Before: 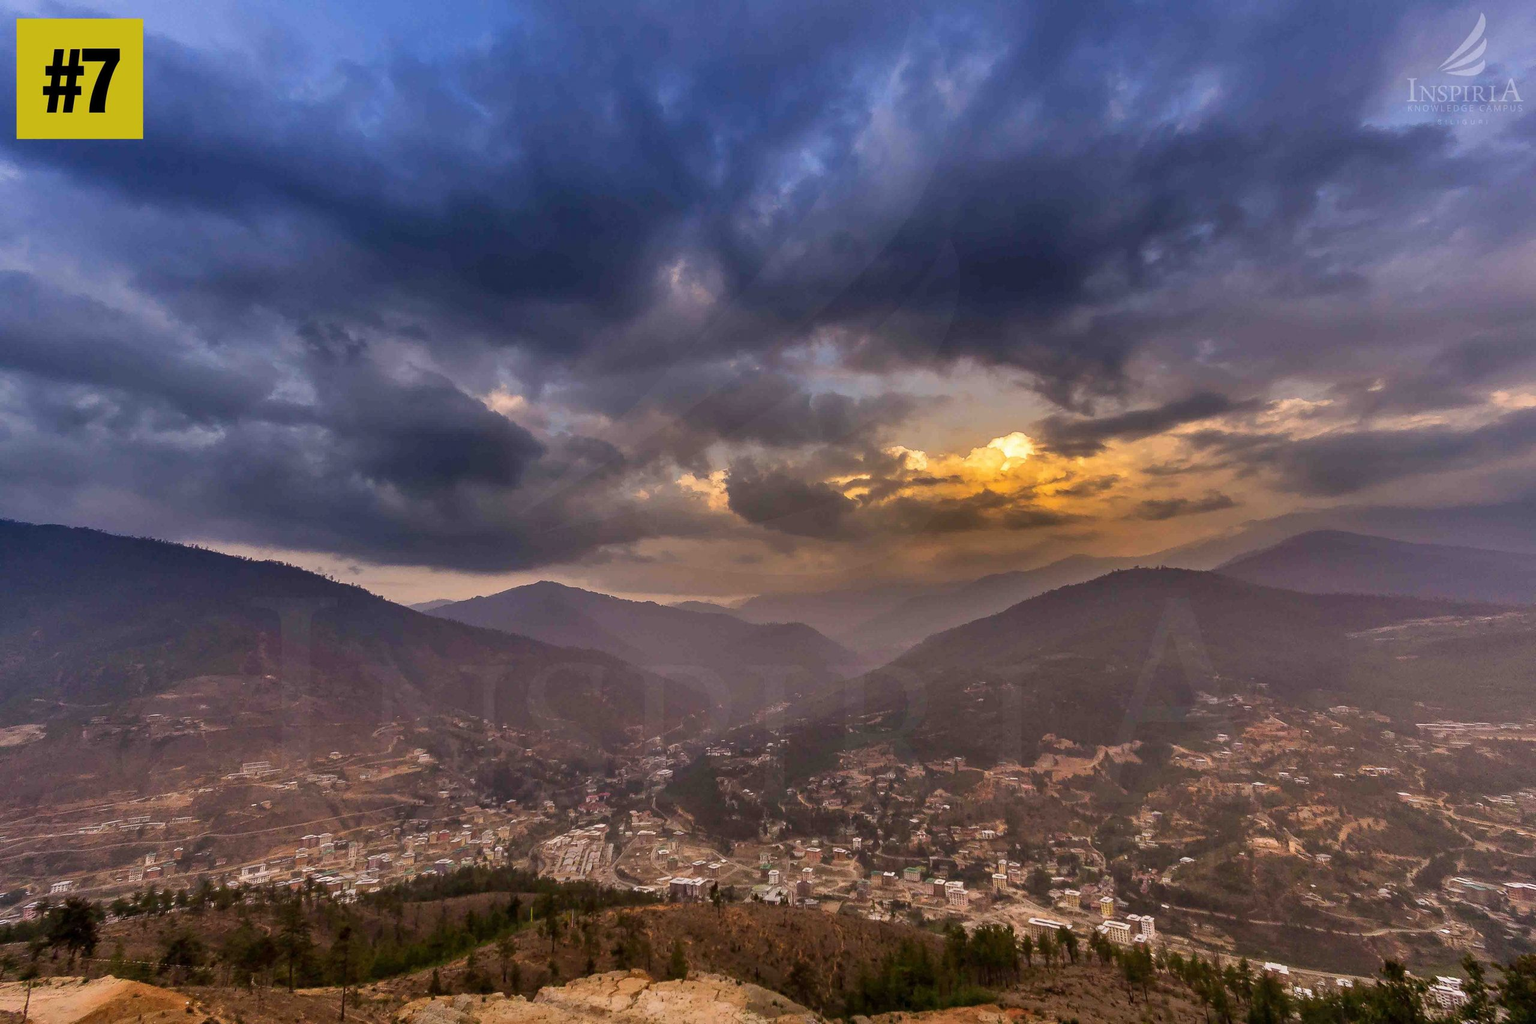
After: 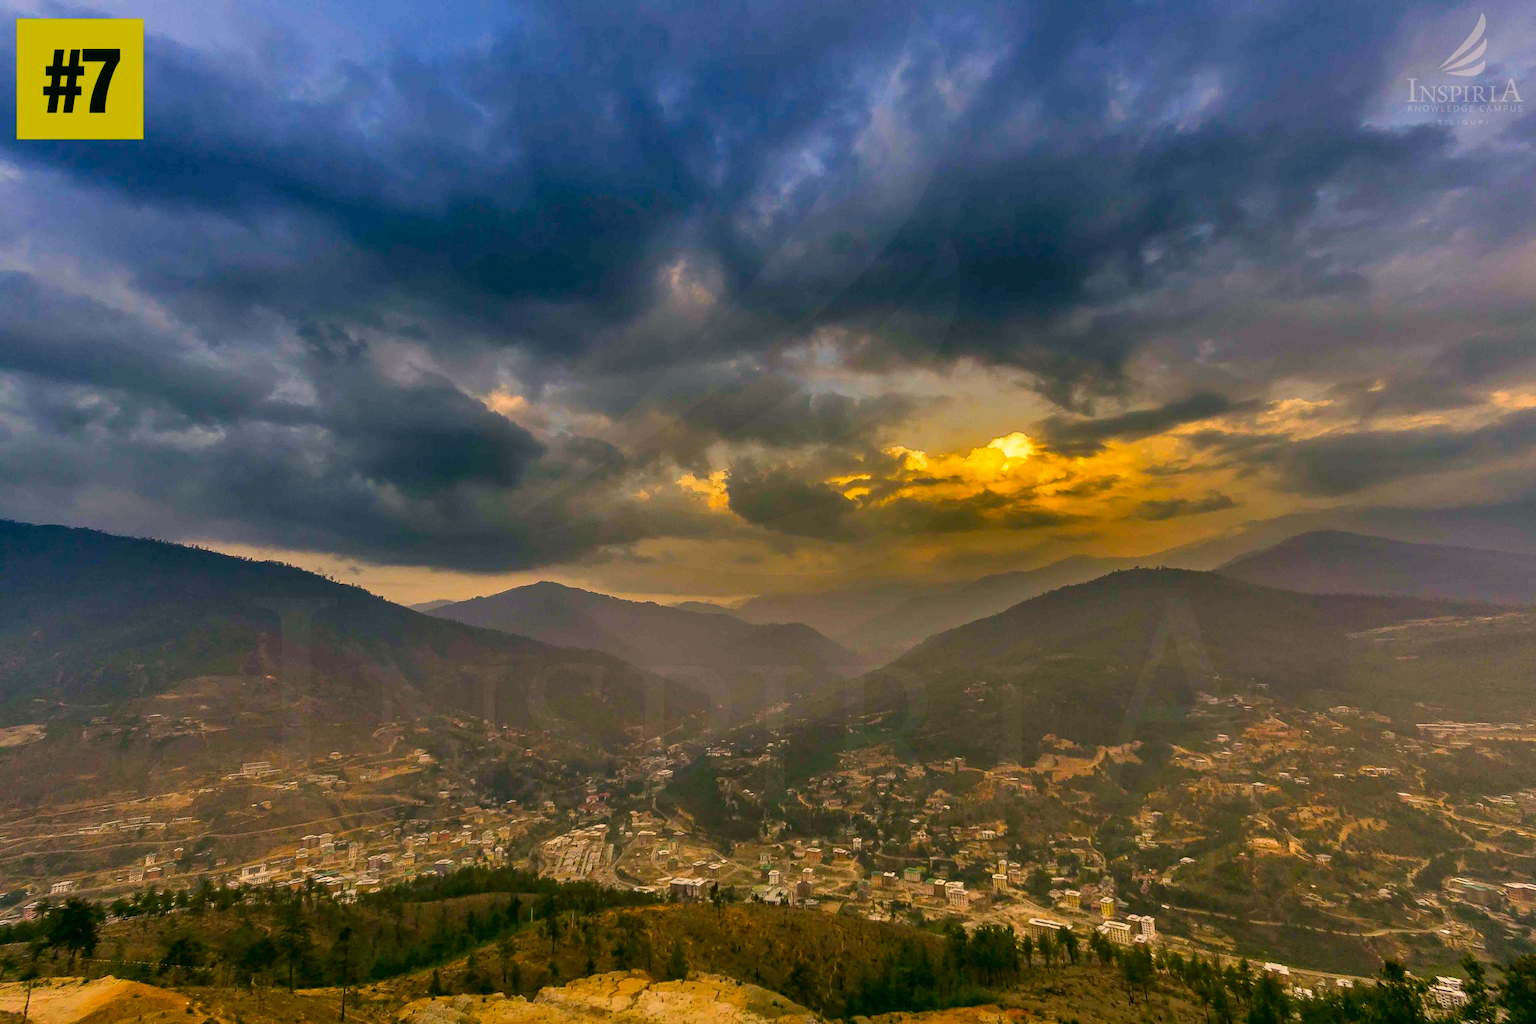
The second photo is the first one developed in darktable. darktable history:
color correction: highlights a* 5.3, highlights b* 24.26, shadows a* -15.58, shadows b* 4.02
color balance rgb: perceptual saturation grading › global saturation 25%, global vibrance 20%
